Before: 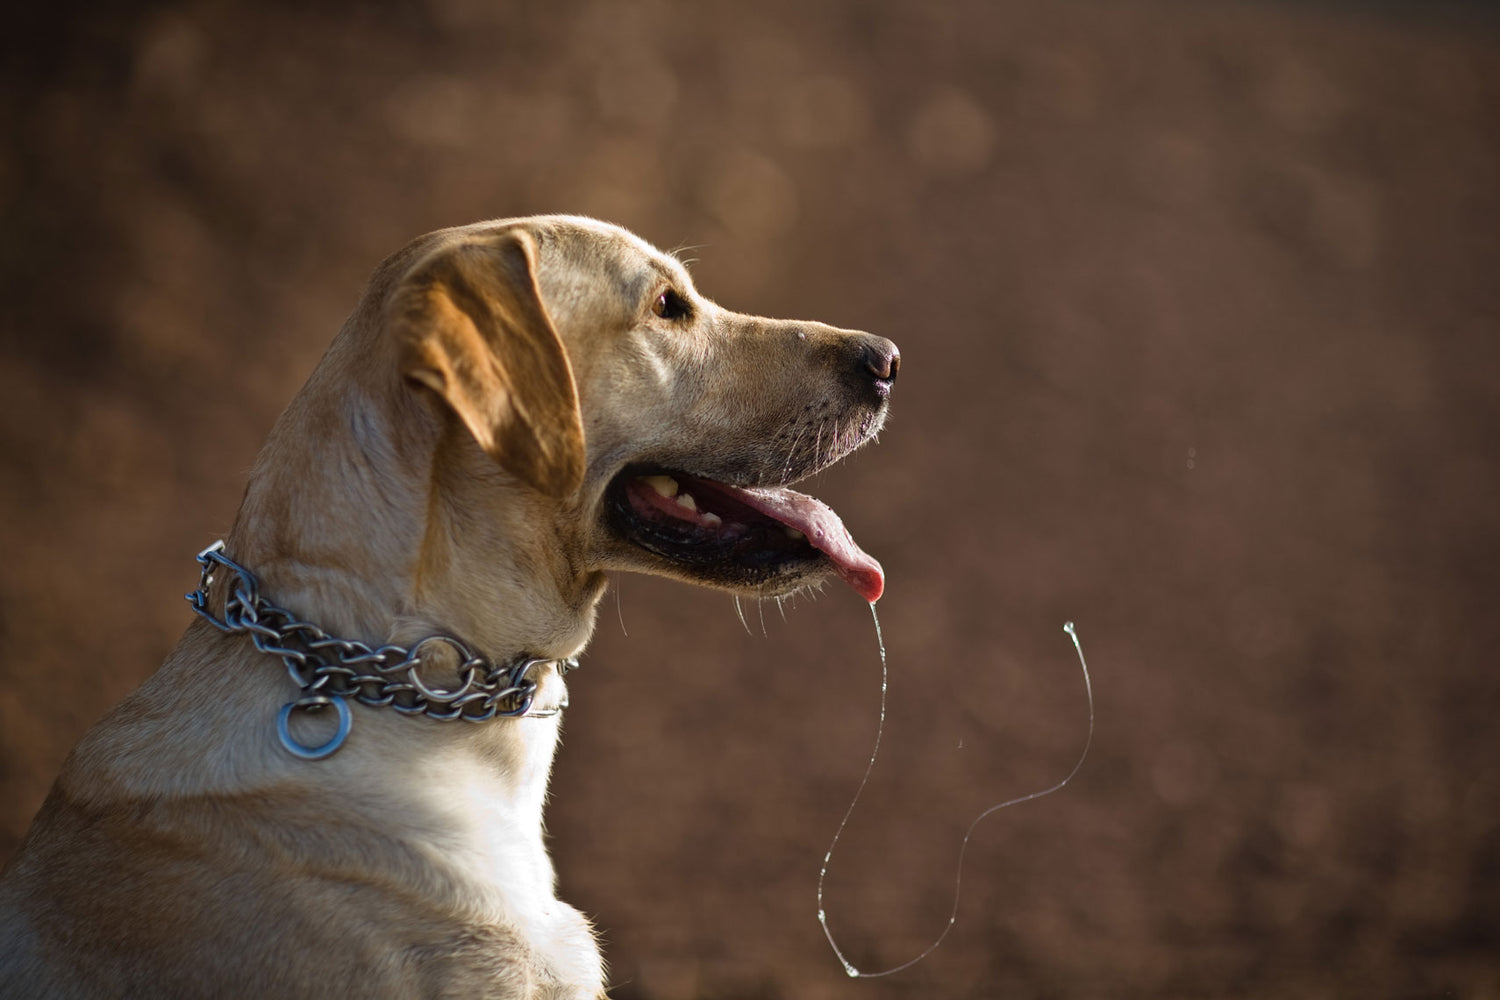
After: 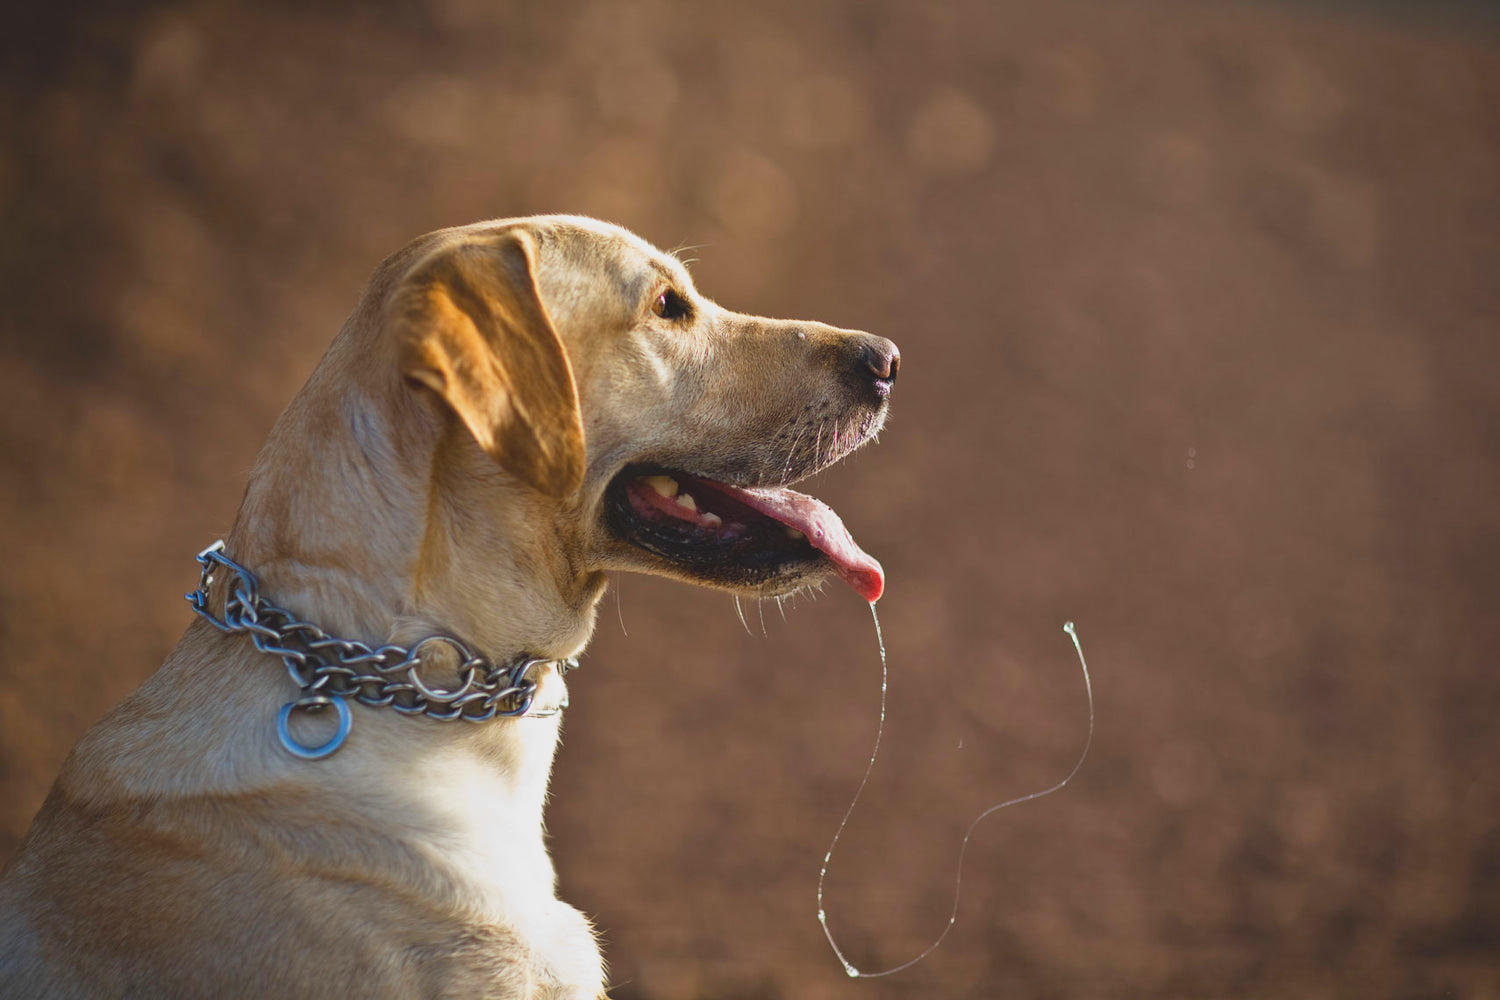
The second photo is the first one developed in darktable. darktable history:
lowpass: radius 0.1, contrast 0.85, saturation 1.1, unbound 0
base curve: curves: ch0 [(0, 0) (0.088, 0.125) (0.176, 0.251) (0.354, 0.501) (0.613, 0.749) (1, 0.877)], preserve colors none
